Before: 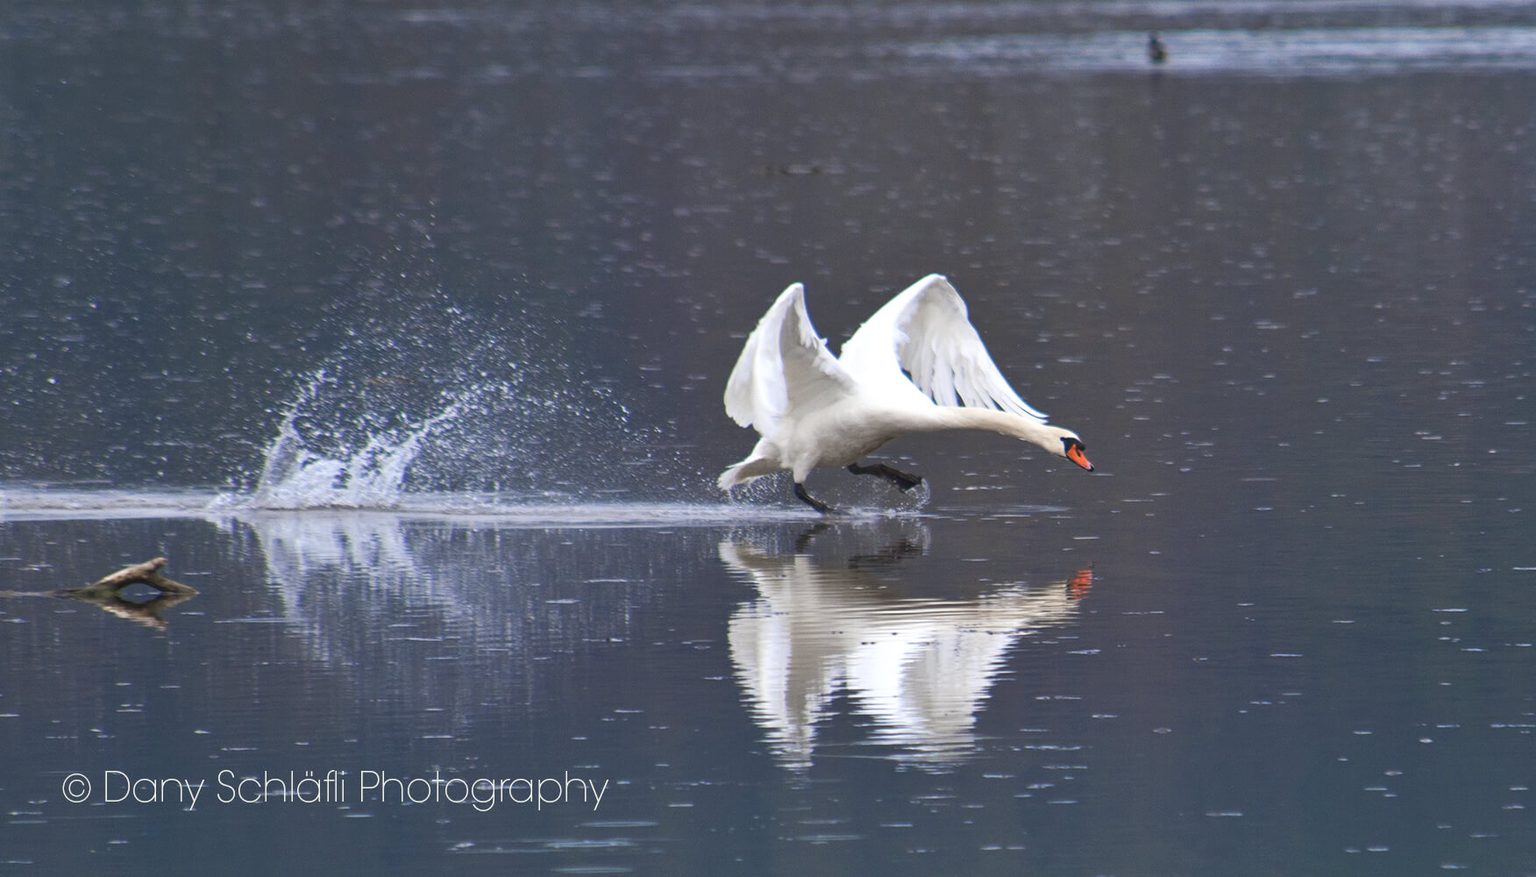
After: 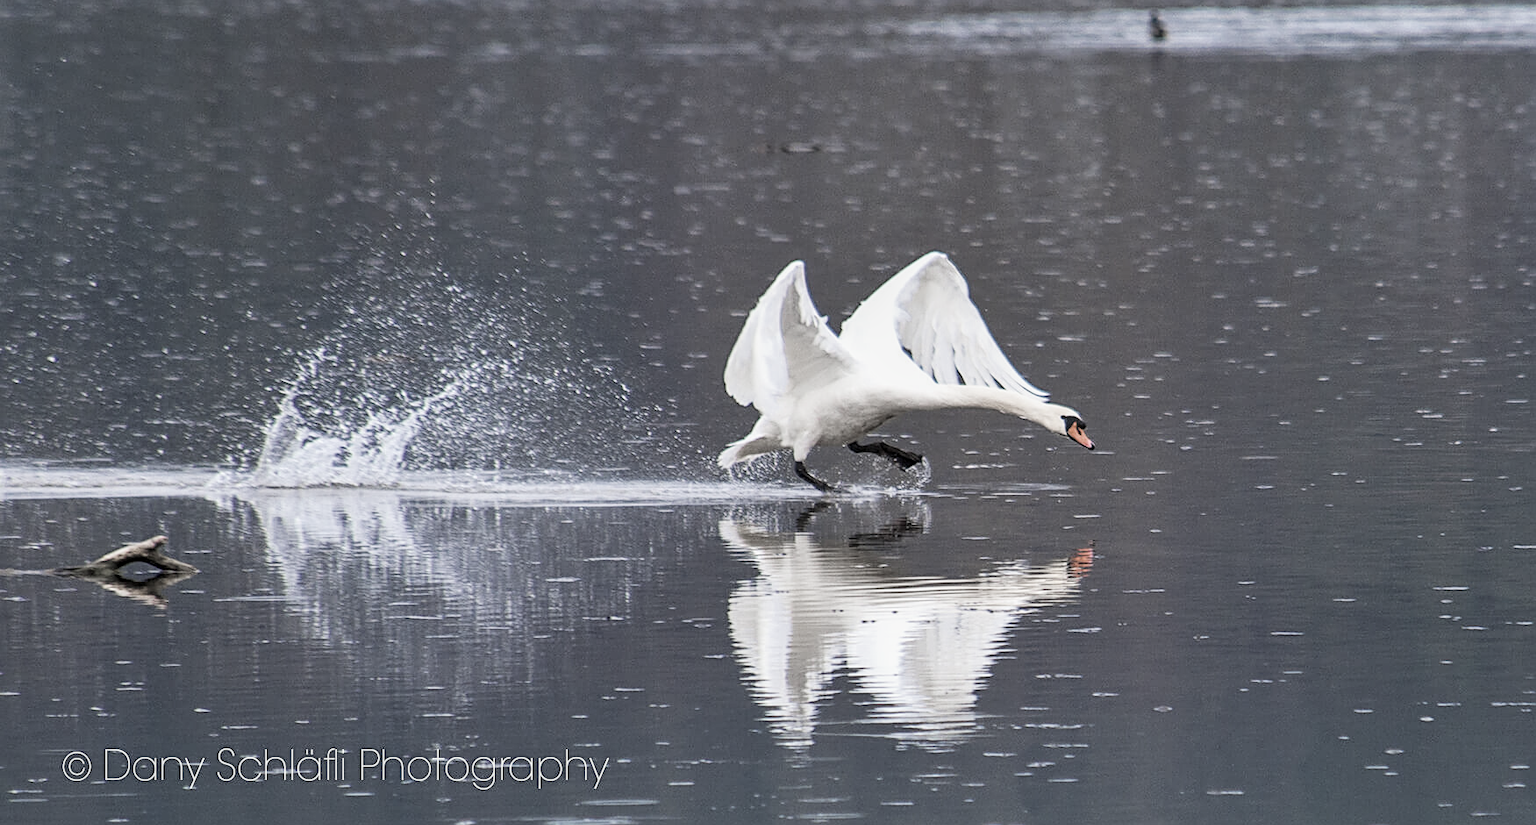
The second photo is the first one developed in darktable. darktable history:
sharpen: on, module defaults
color balance rgb: power › chroma 0.229%, power › hue 62.18°, perceptual saturation grading › global saturation 14.696%, global vibrance 42.218%
local contrast: highlights 57%, shadows 52%, detail 130%, midtone range 0.45
exposure: exposure 0.55 EV, compensate highlight preservation false
crop and rotate: top 2.589%, bottom 3.286%
filmic rgb: black relative exposure -7.65 EV, white relative exposure 4.56 EV, threshold 3.01 EV, hardness 3.61, contrast 1.244, enable highlight reconstruction true
color zones: curves: ch1 [(0, 0.34) (0.143, 0.164) (0.286, 0.152) (0.429, 0.176) (0.571, 0.173) (0.714, 0.188) (0.857, 0.199) (1, 0.34)]
